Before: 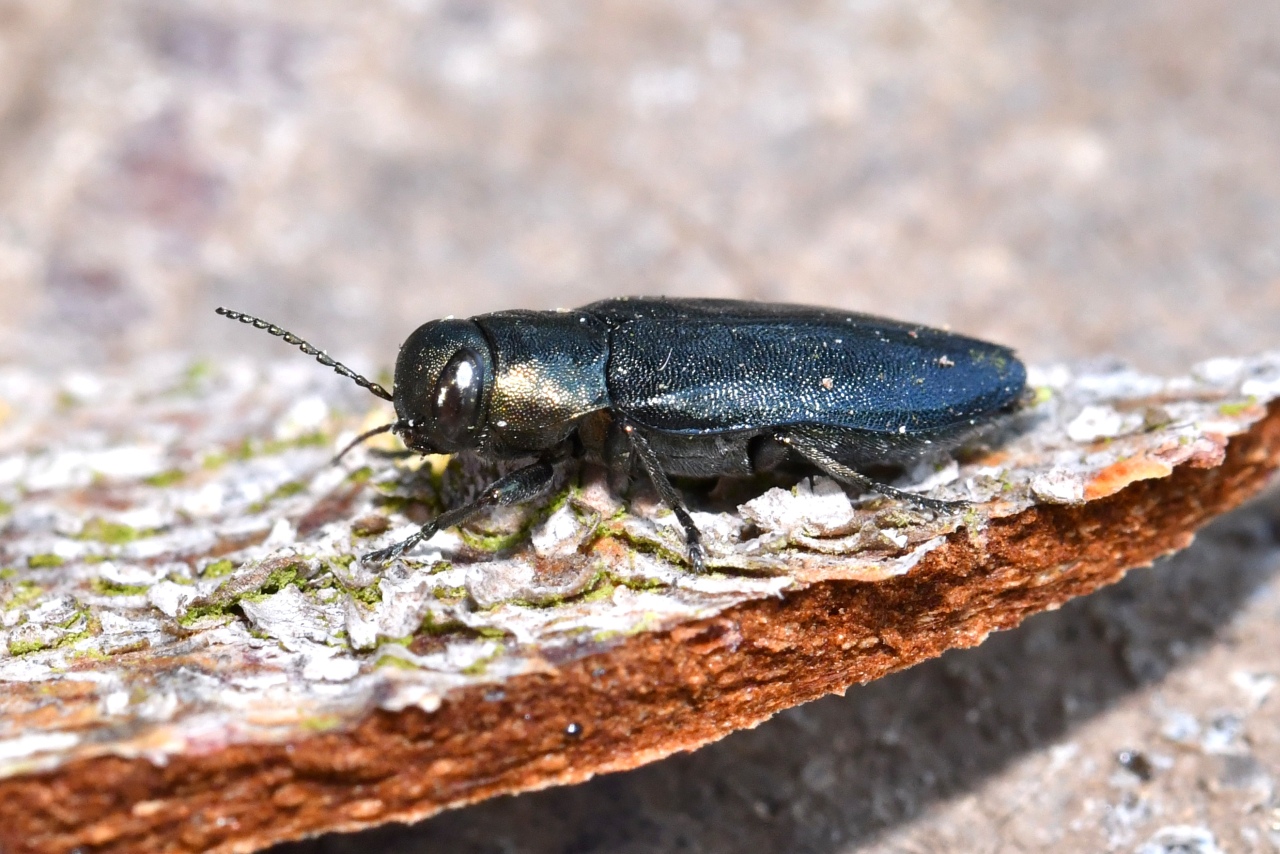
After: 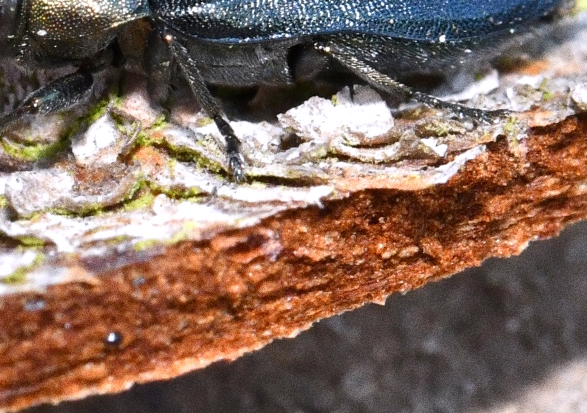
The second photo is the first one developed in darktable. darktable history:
white balance: red 1.004, blue 1.024
tone equalizer: on, module defaults
crop: left 35.976%, top 45.819%, right 18.162%, bottom 5.807%
grain: coarseness 9.61 ISO, strength 35.62%
